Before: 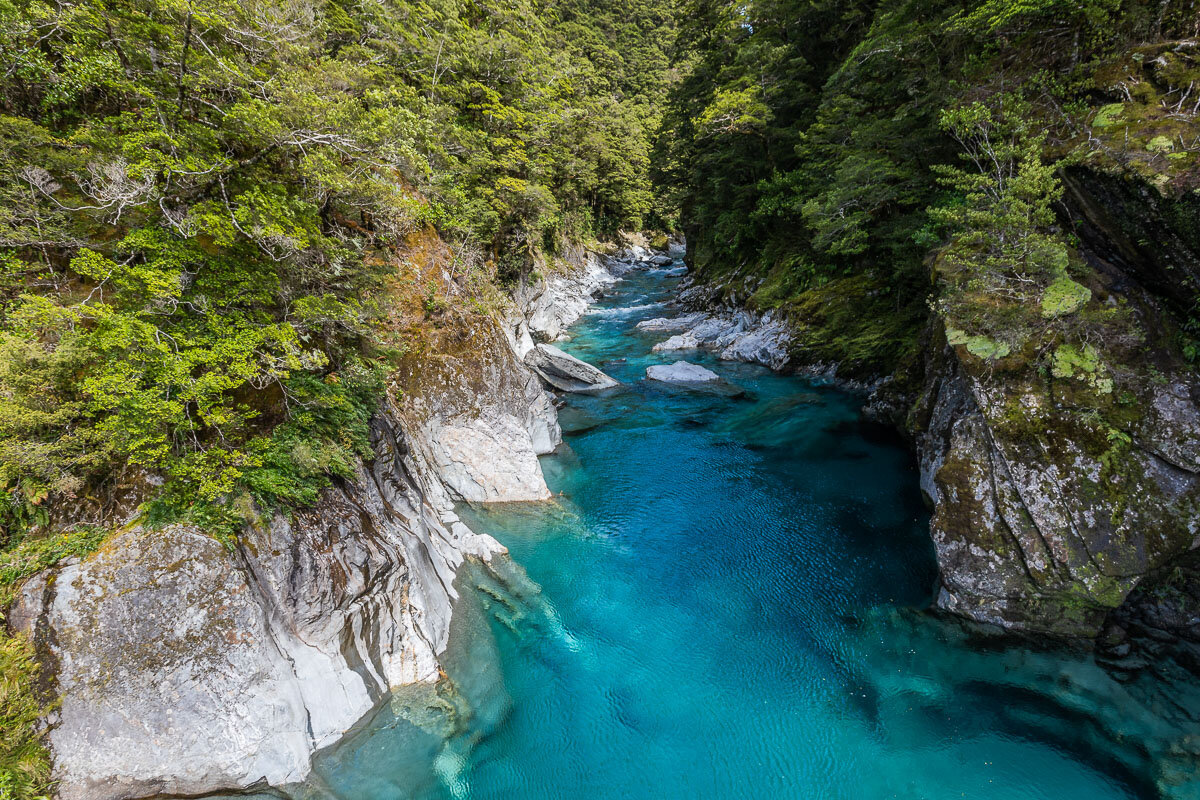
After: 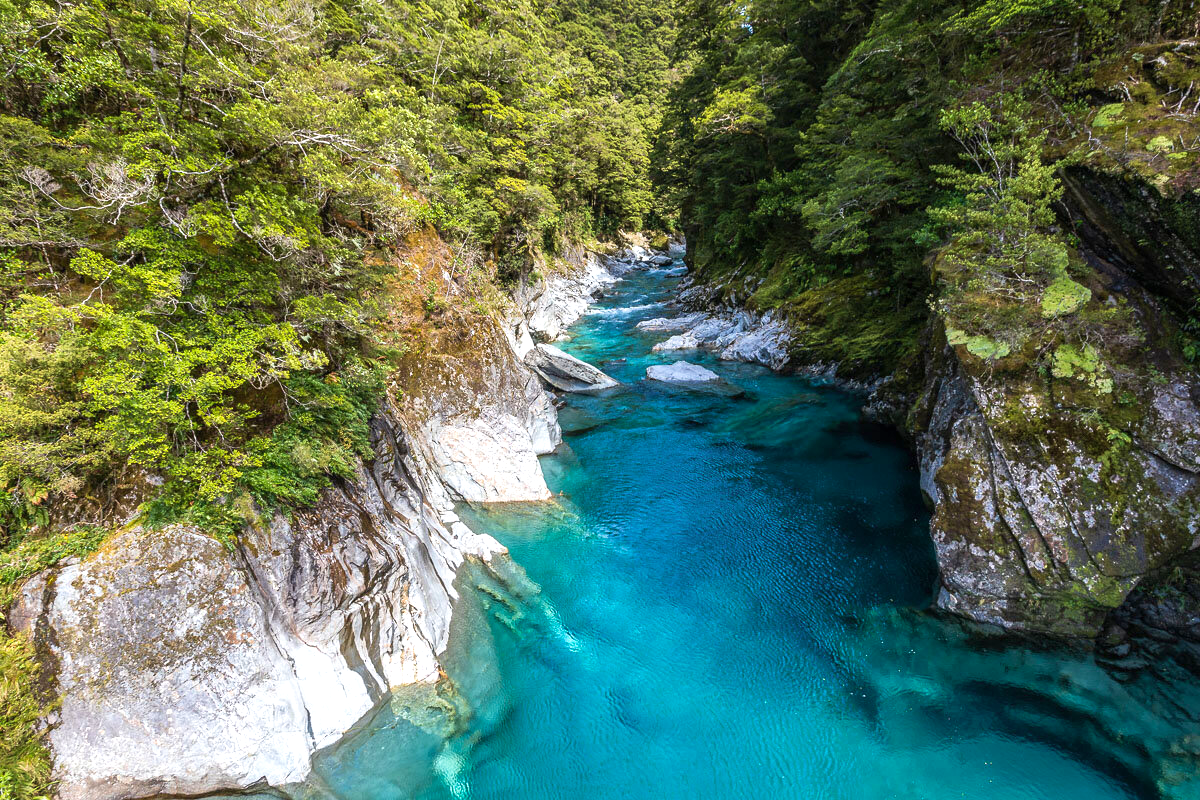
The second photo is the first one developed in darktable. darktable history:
velvia: on, module defaults
exposure: black level correction 0, exposure 0.499 EV, compensate exposure bias true, compensate highlight preservation false
